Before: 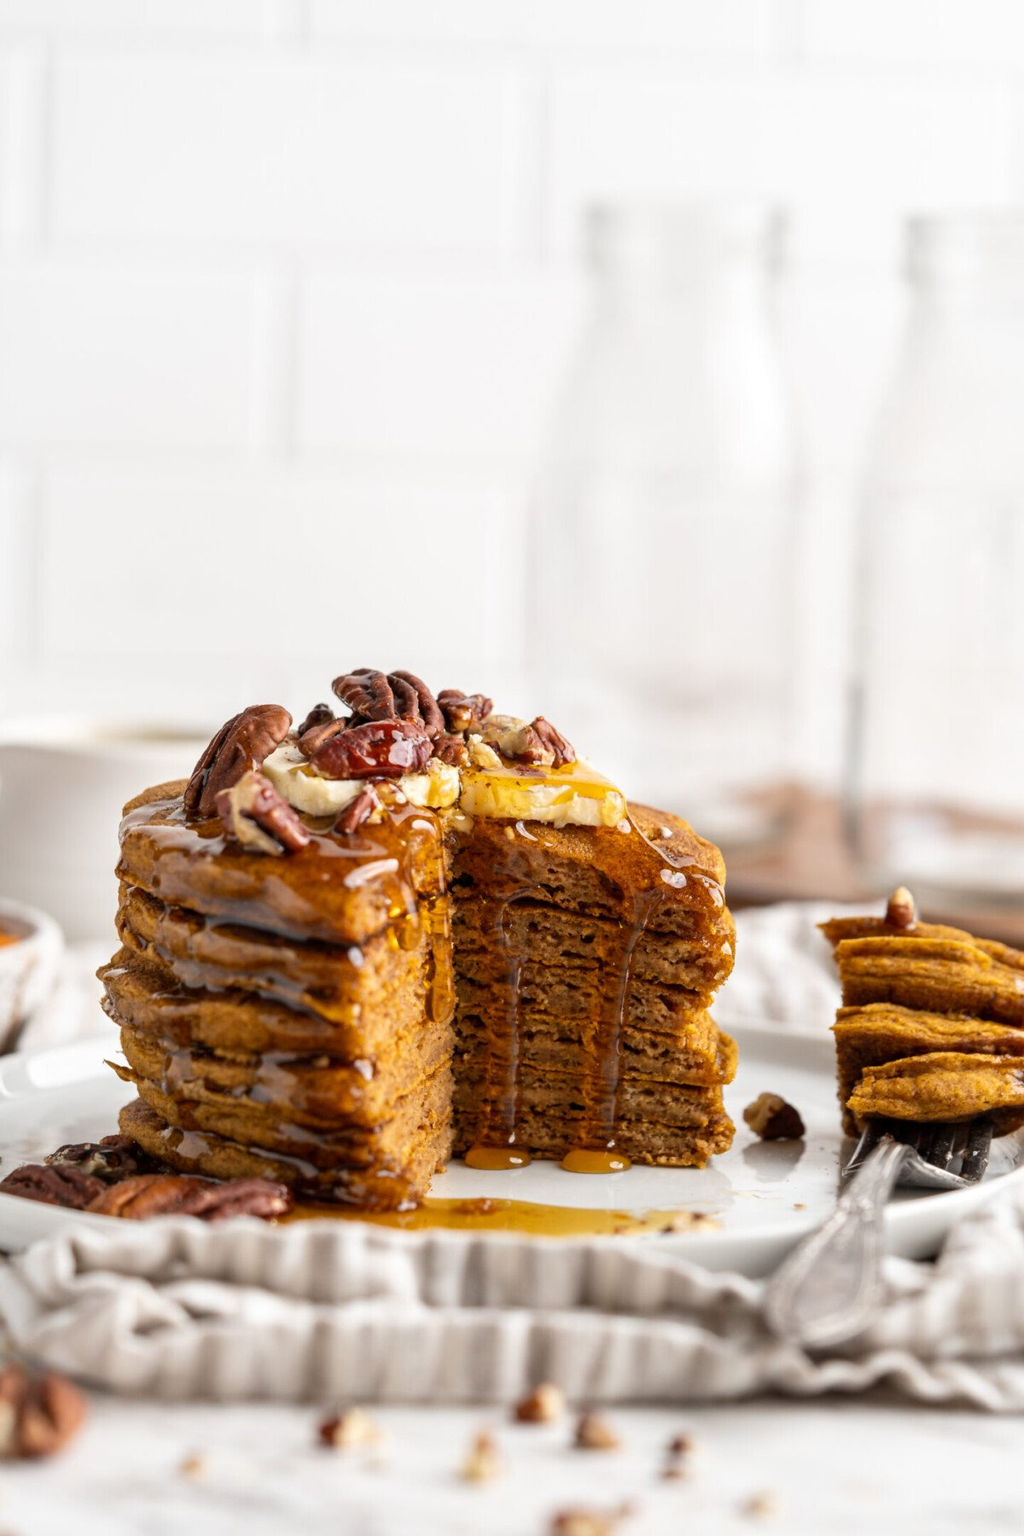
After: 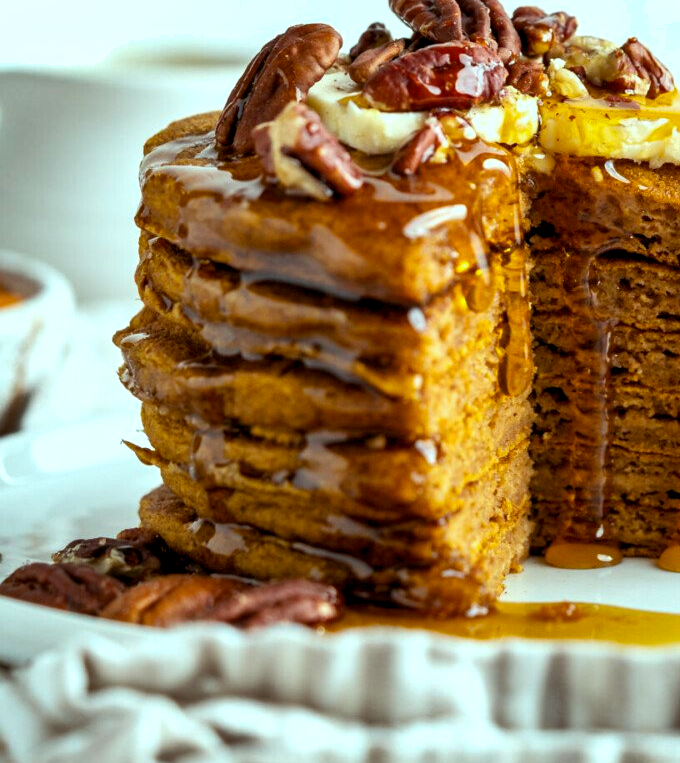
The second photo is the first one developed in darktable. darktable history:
crop: top 44.587%, right 43.319%, bottom 12.978%
shadows and highlights: soften with gaussian
color balance rgb: highlights gain › luminance 15.197%, highlights gain › chroma 3.963%, highlights gain › hue 207.2°, global offset › luminance -0.31%, global offset › hue 258.91°, perceptual saturation grading › global saturation 9.855%, global vibrance 20%
levels: mode automatic, levels [0, 0.476, 0.951]
